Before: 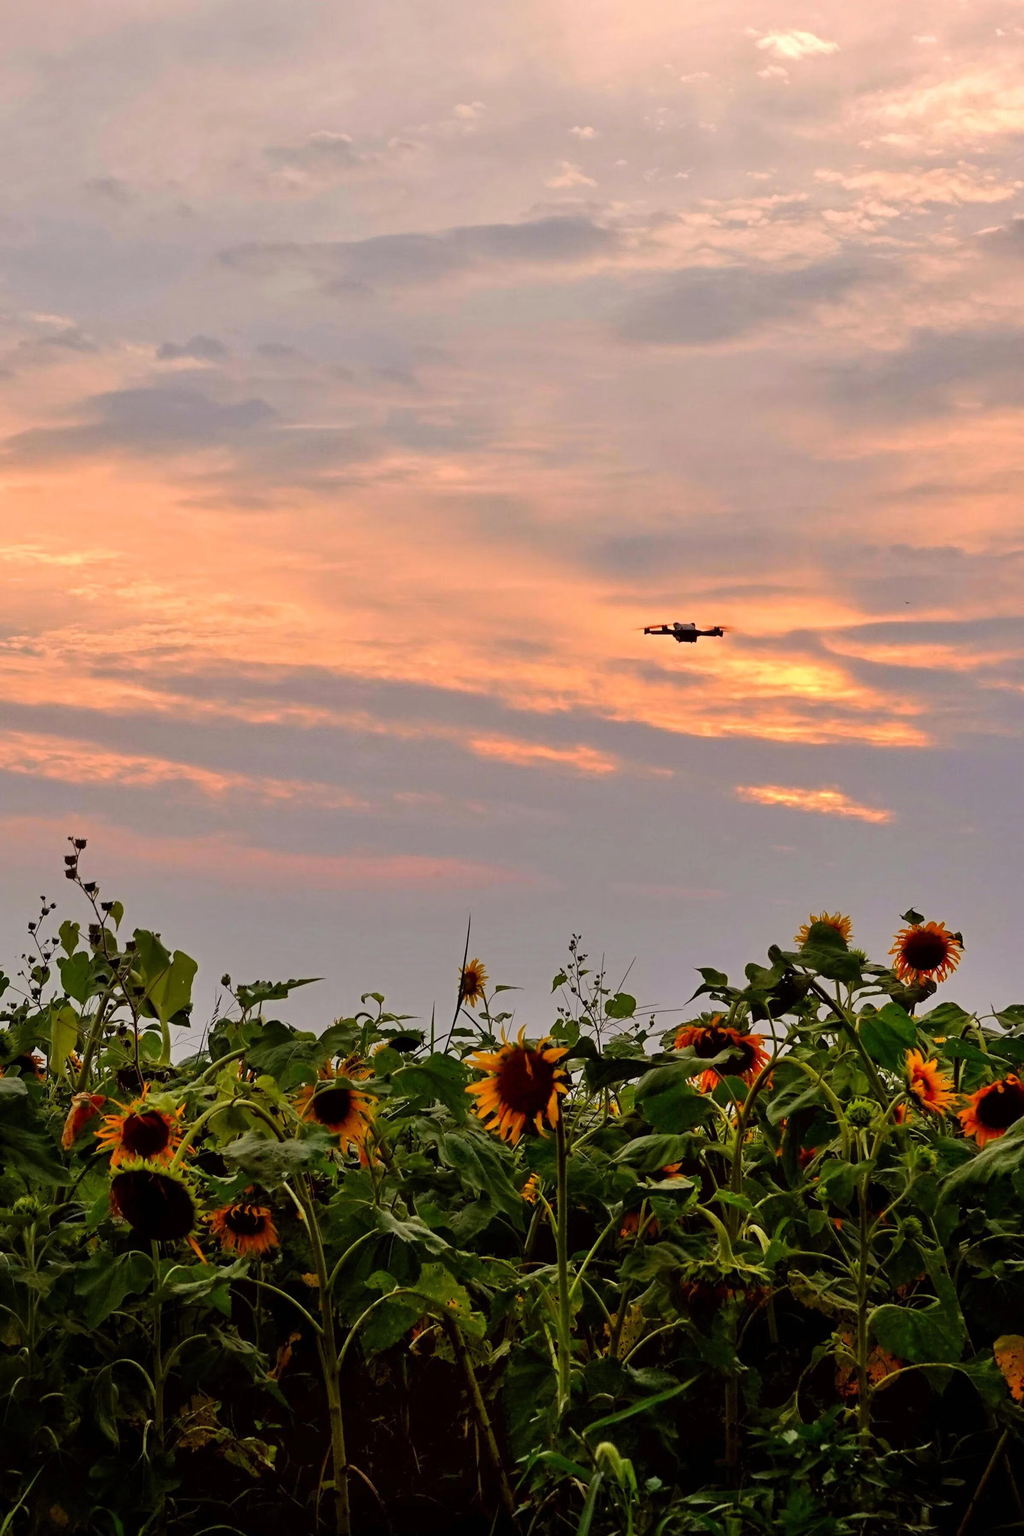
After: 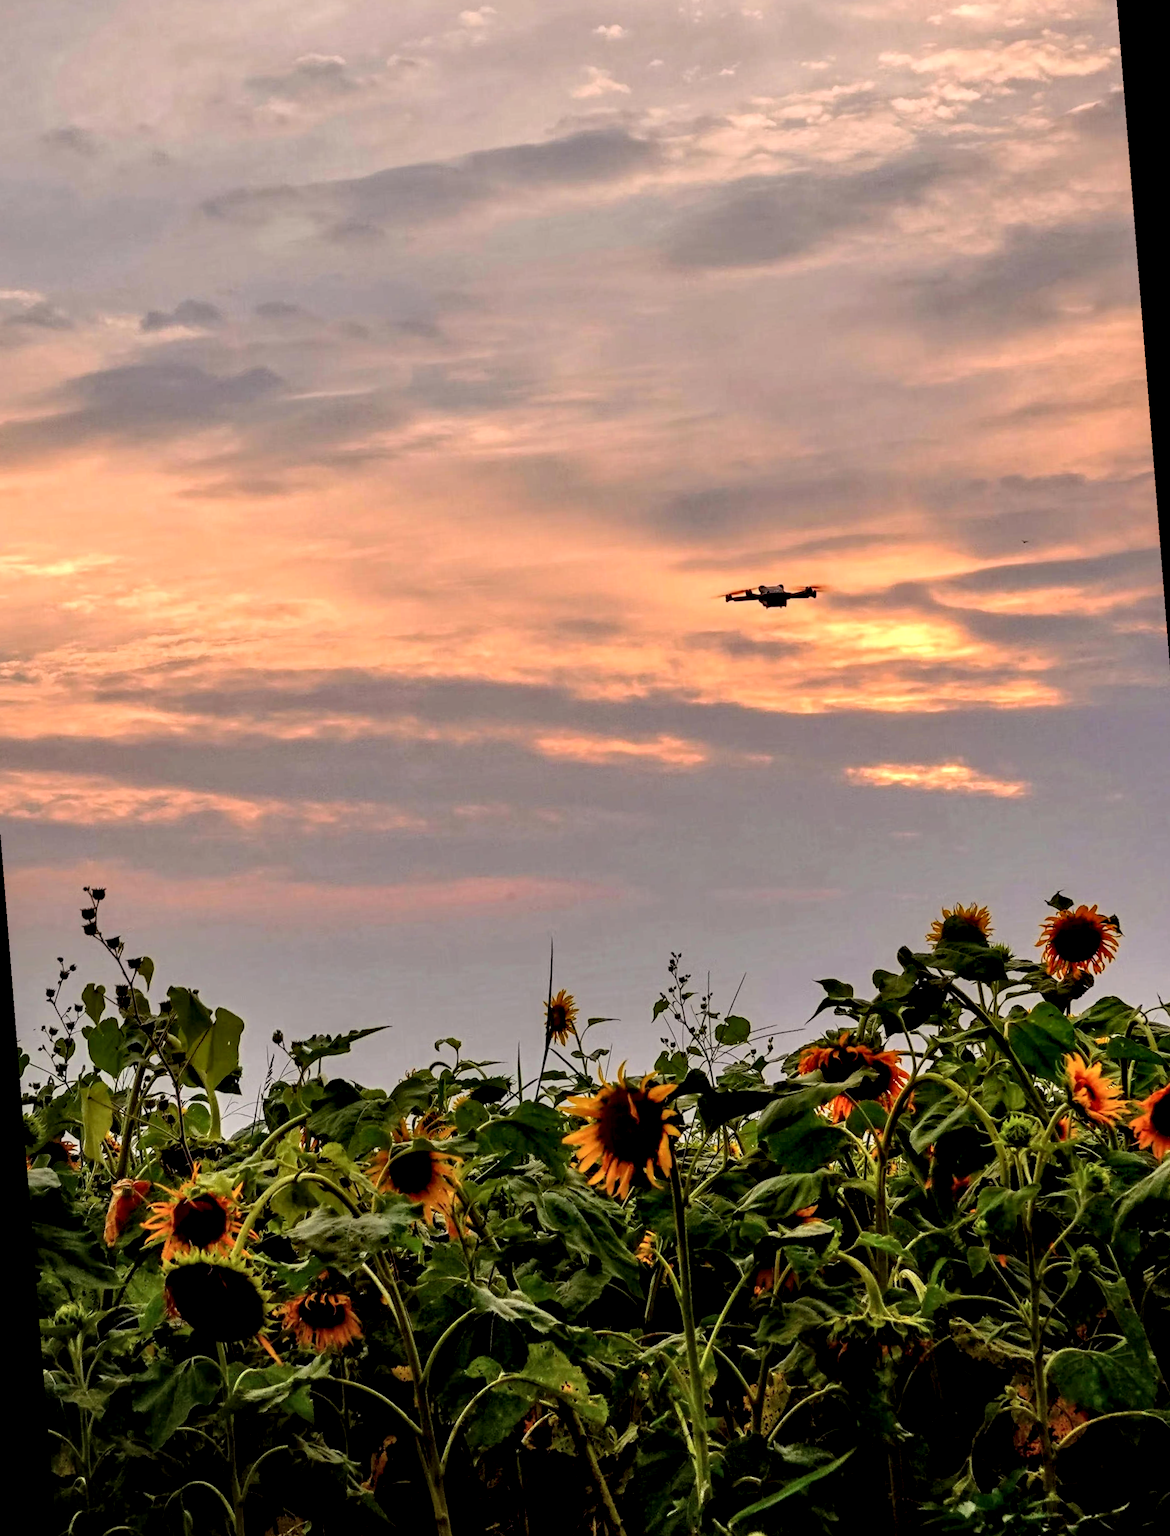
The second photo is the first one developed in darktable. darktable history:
exposure: black level correction 0.004, exposure 0.014 EV, compensate highlight preservation false
local contrast: highlights 60%, shadows 60%, detail 160%
rotate and perspective: rotation -4.57°, crop left 0.054, crop right 0.944, crop top 0.087, crop bottom 0.914
